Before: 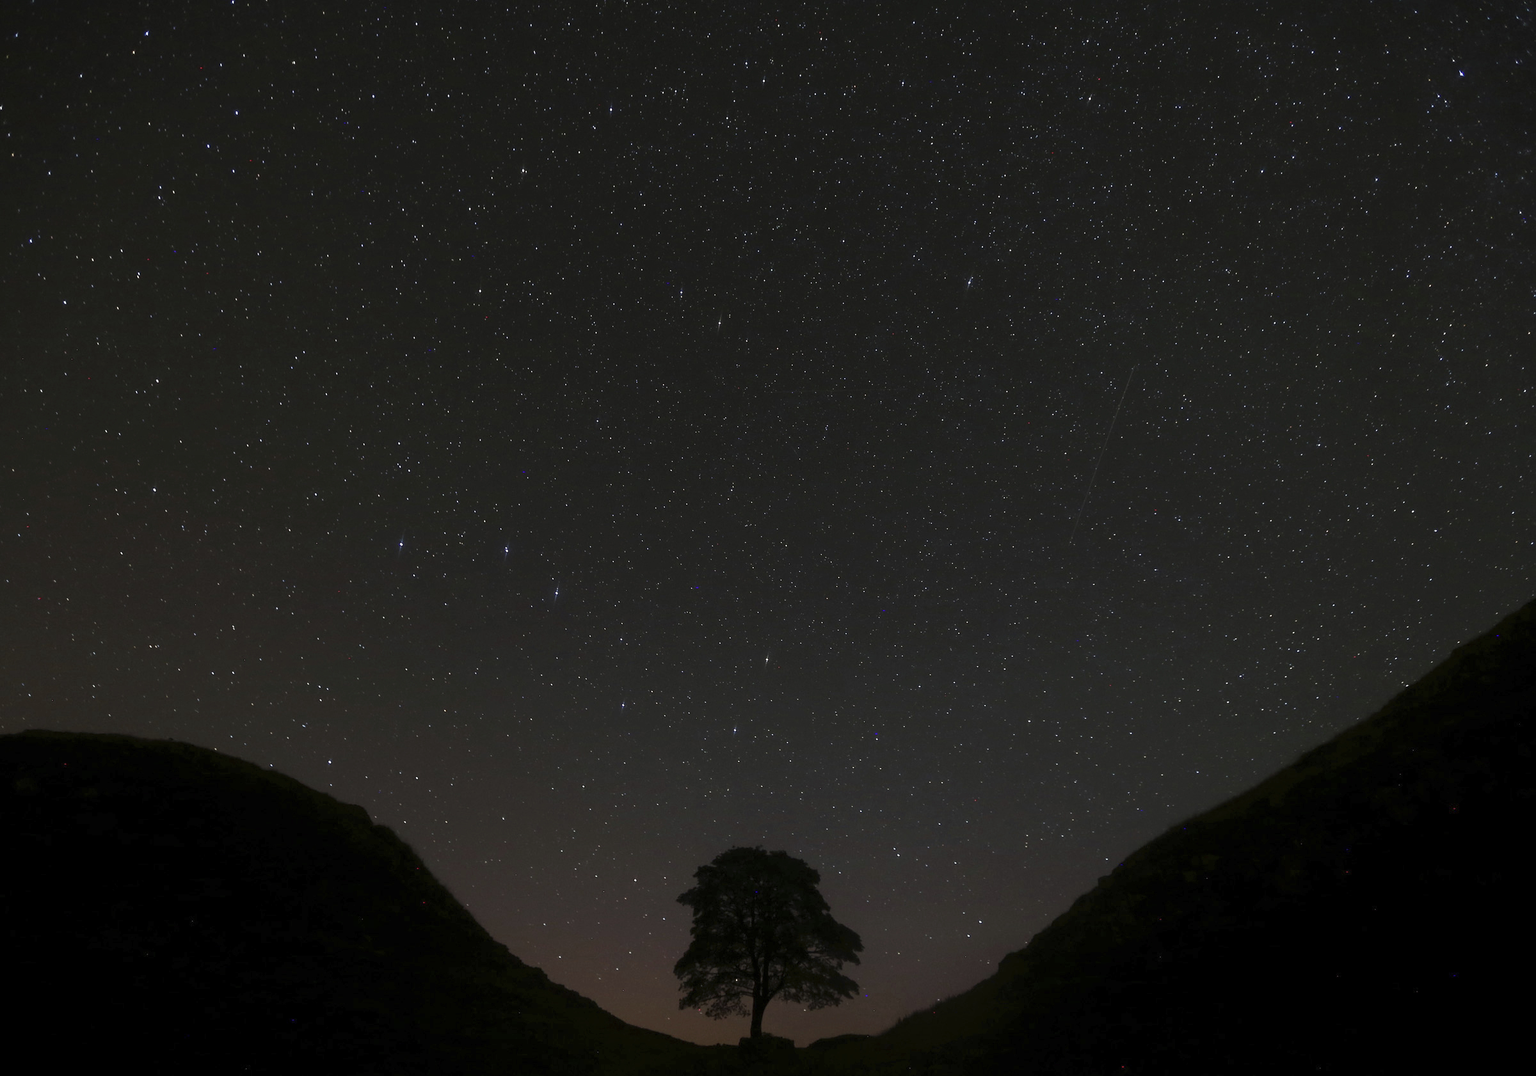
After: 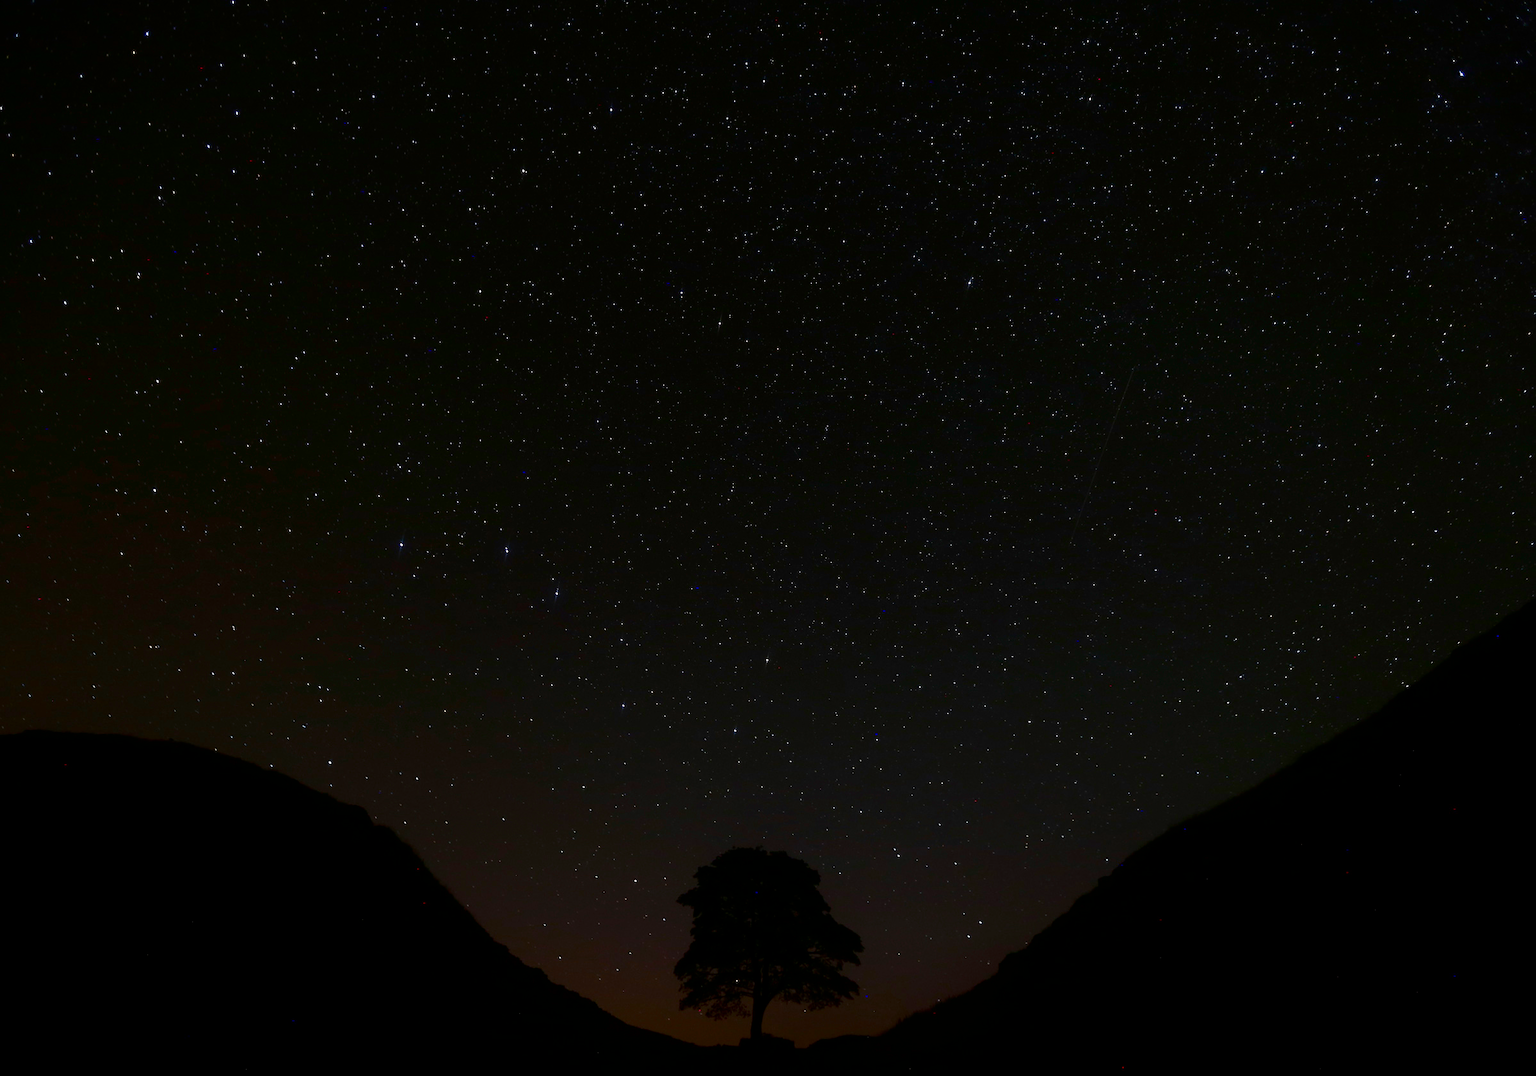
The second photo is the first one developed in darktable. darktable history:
contrast brightness saturation: contrast 0.098, brightness -0.271, saturation 0.136
